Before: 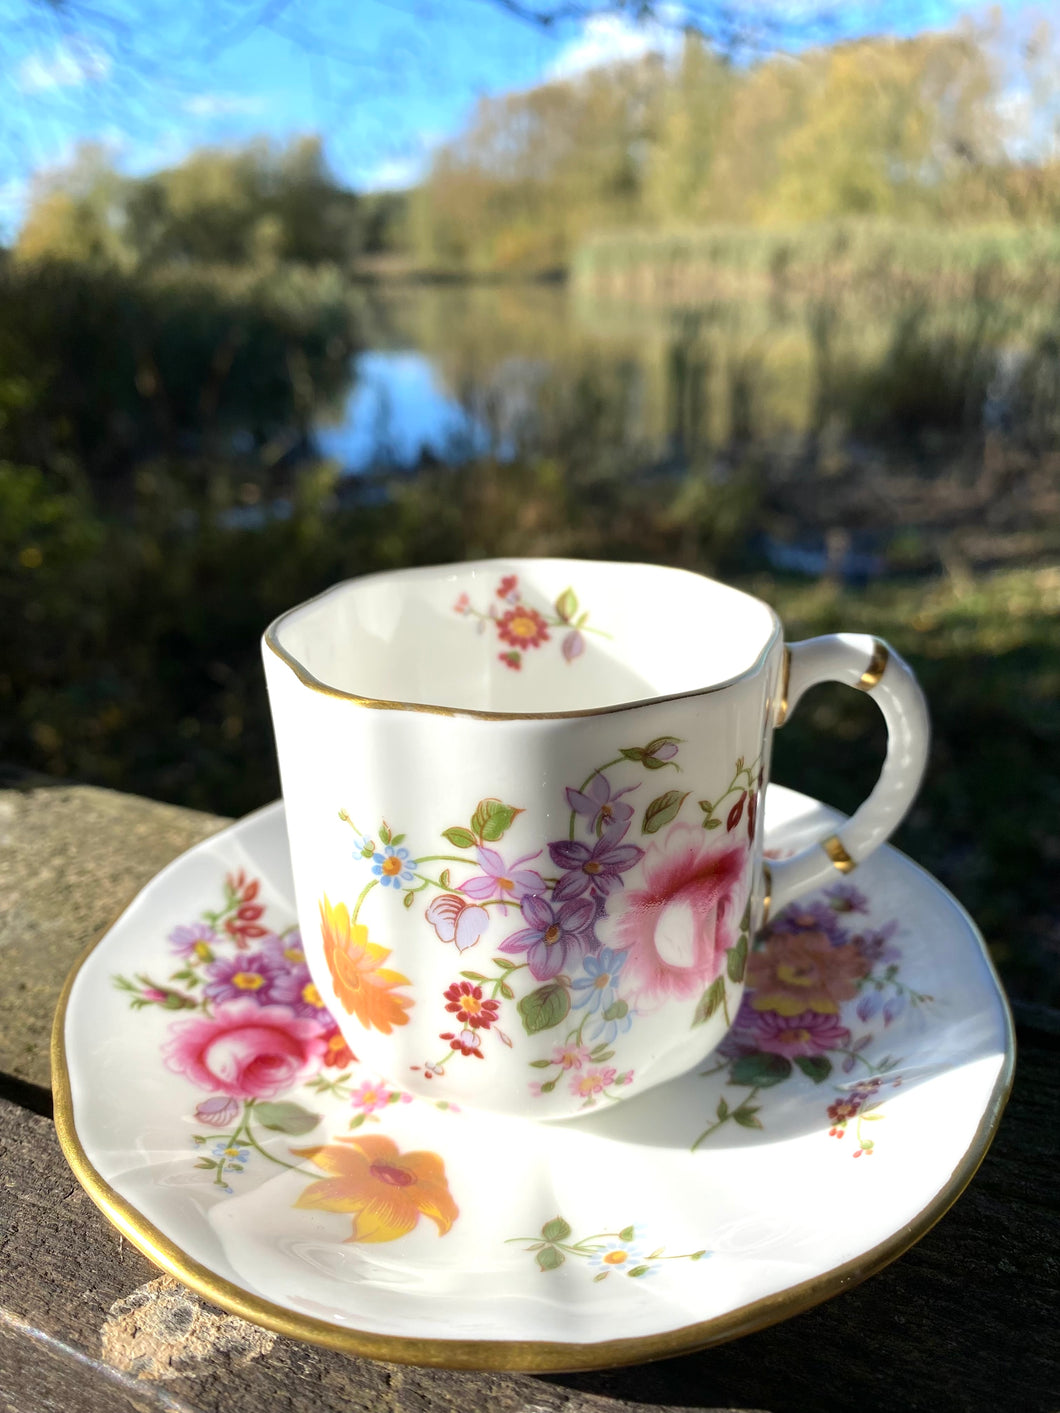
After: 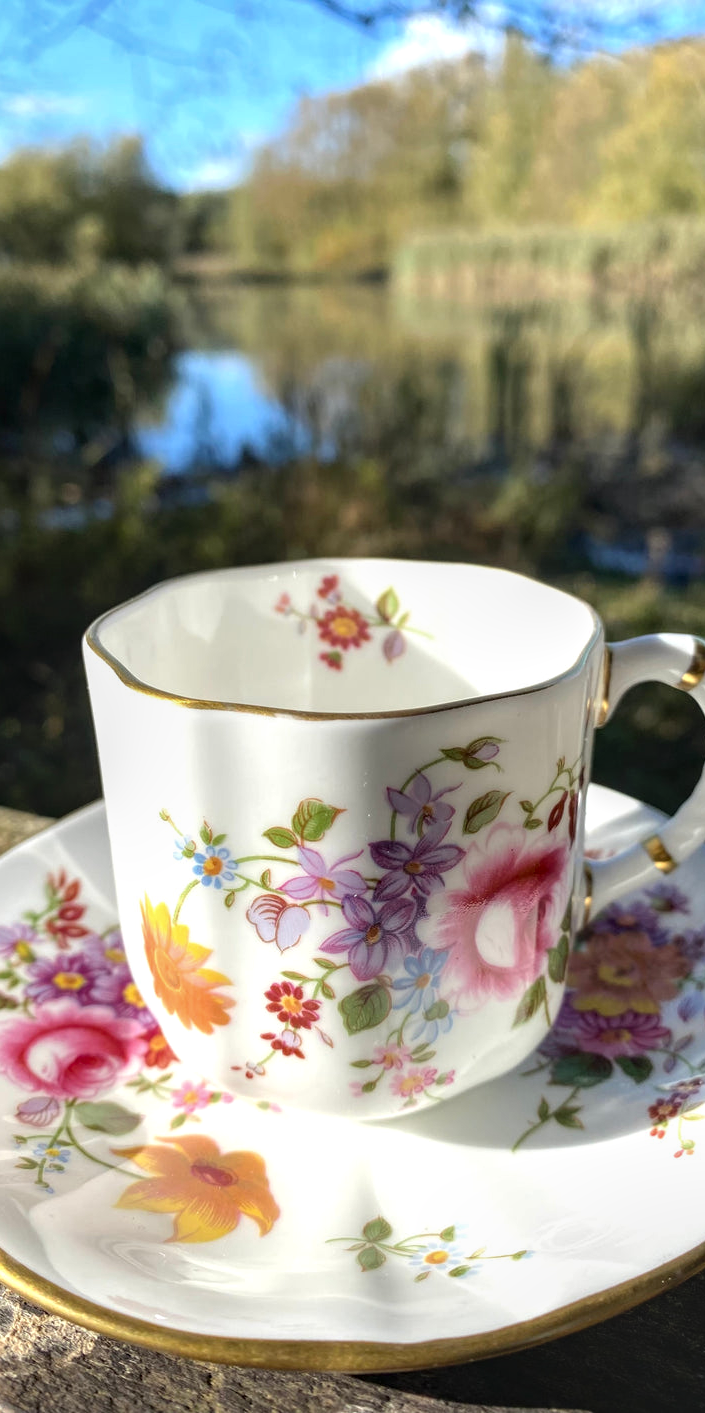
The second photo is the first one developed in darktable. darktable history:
local contrast: on, module defaults
crop: left 16.899%, right 16.556%
